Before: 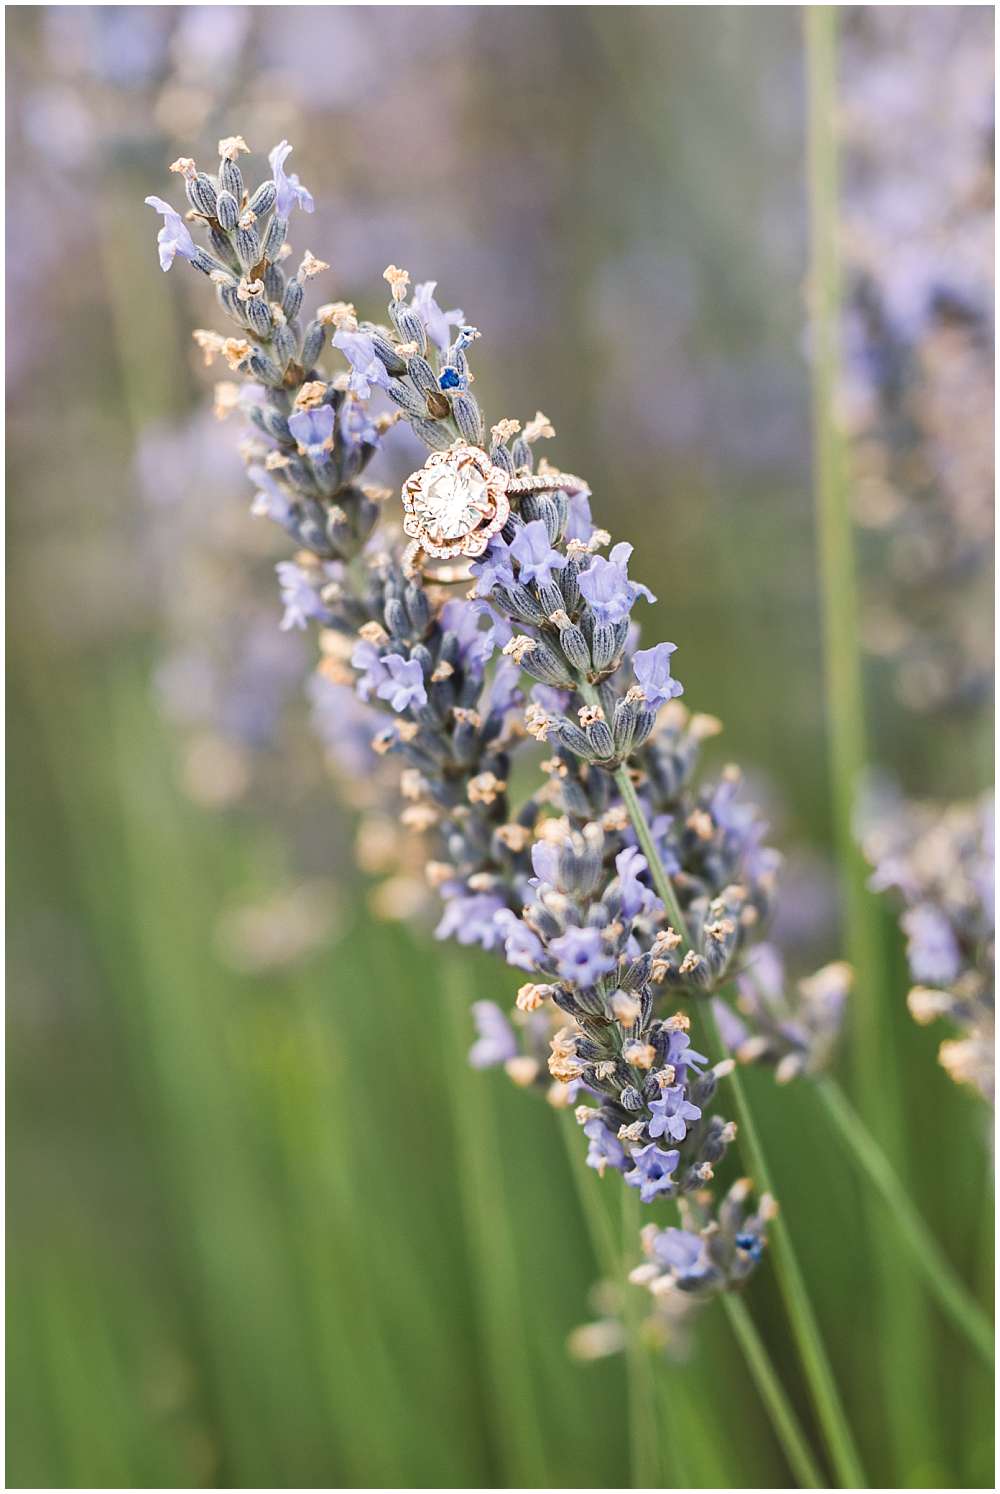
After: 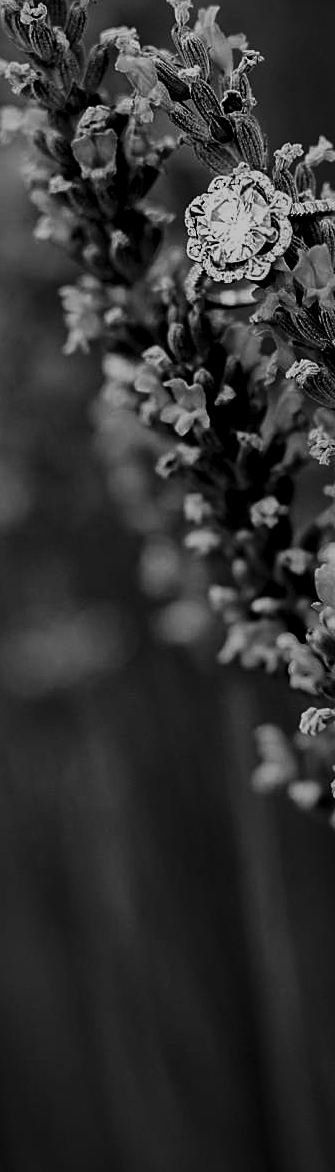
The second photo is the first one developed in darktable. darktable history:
filmic rgb: black relative exposure -15 EV, white relative exposure 3 EV, threshold 6 EV, target black luminance 0%, hardness 9.27, latitude 99%, contrast 0.912, shadows ↔ highlights balance 0.505%, add noise in highlights 0, color science v3 (2019), use custom middle-gray values true, iterations of high-quality reconstruction 0, contrast in highlights soft, enable highlight reconstruction true
crop and rotate: left 21.77%, top 18.528%, right 44.676%, bottom 2.997%
local contrast: mode bilateral grid, contrast 25, coarseness 60, detail 151%, midtone range 0.2
contrast brightness saturation: contrast 0.02, brightness -1, saturation -1
sharpen: amount 0.2
shadows and highlights: shadows -10, white point adjustment 1.5, highlights 10
